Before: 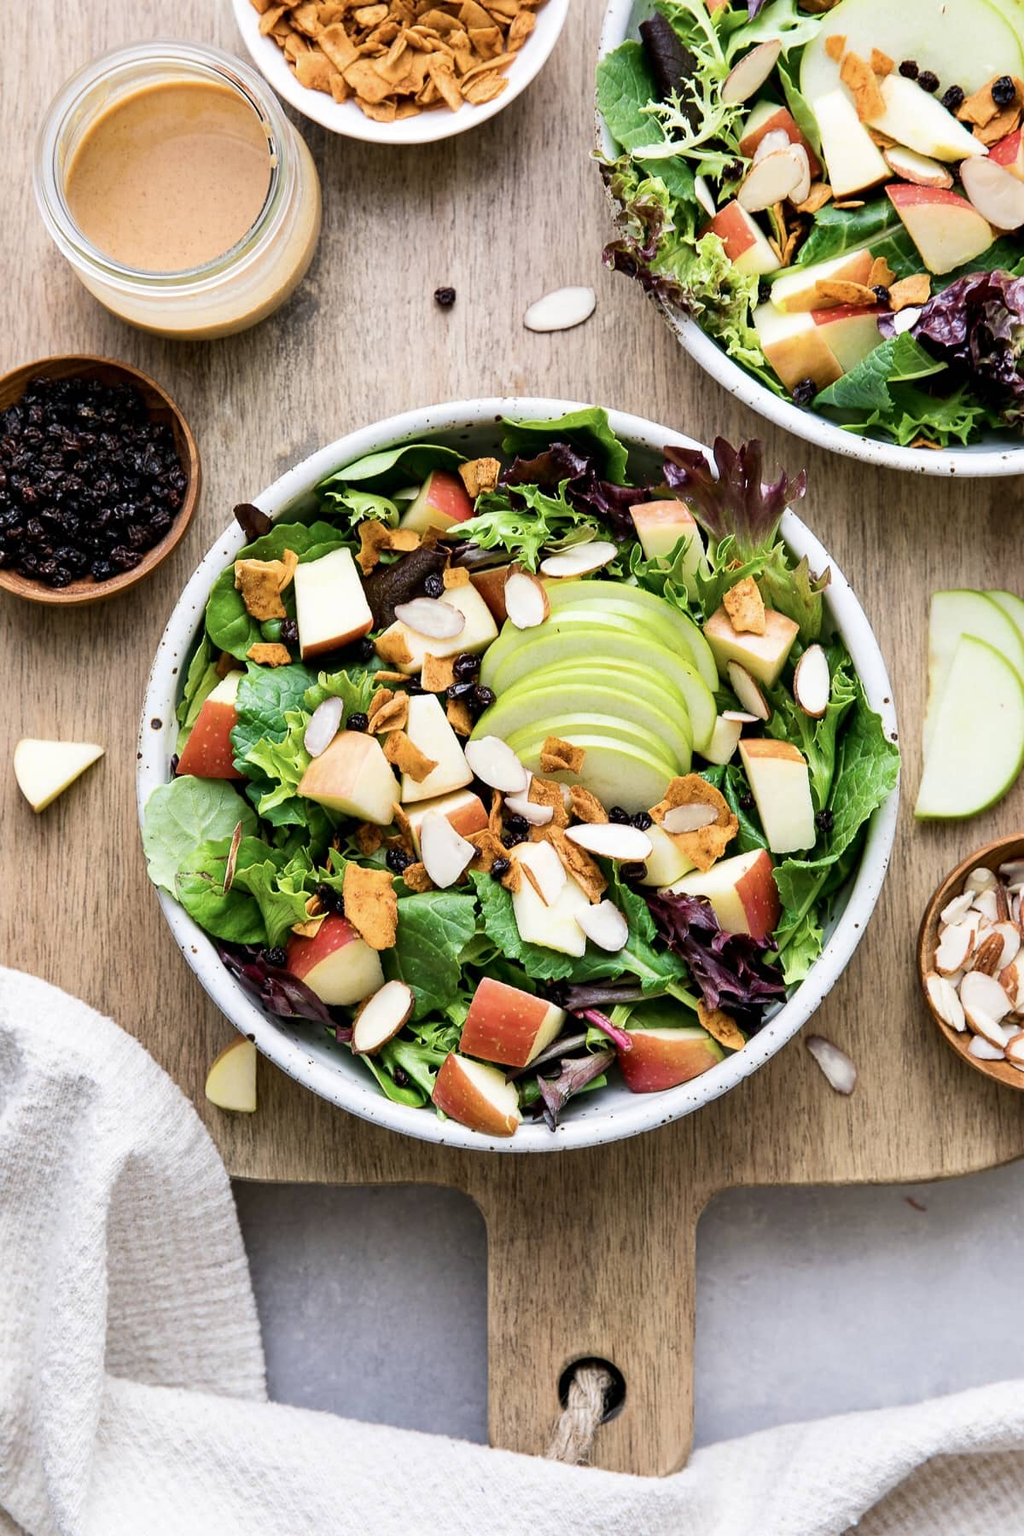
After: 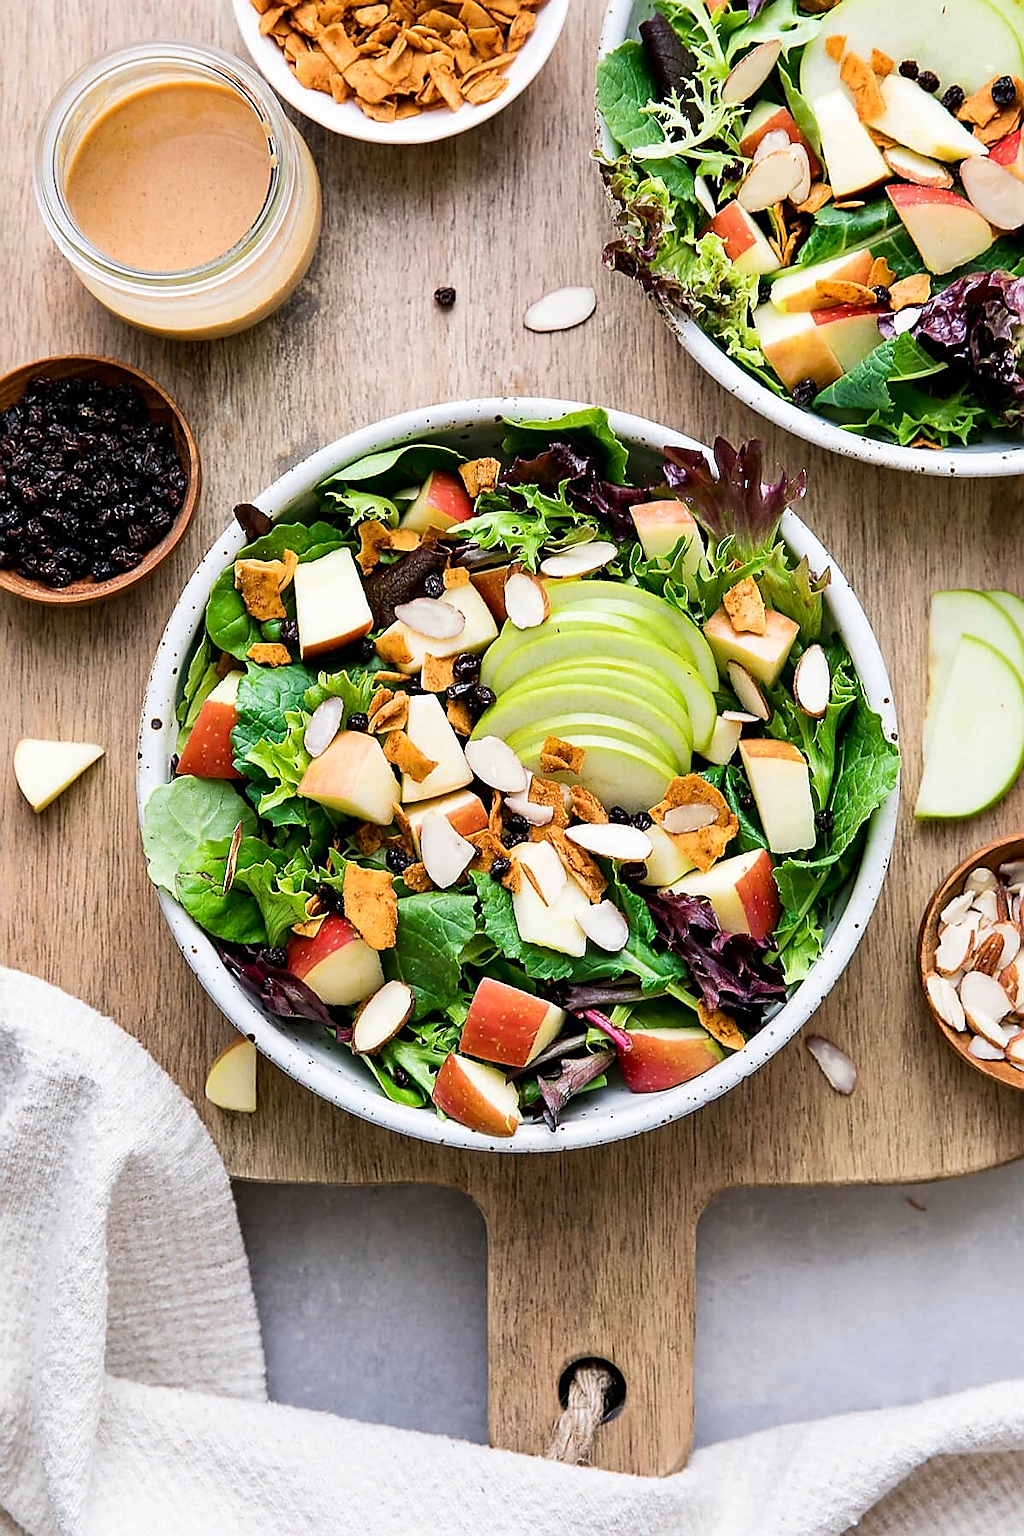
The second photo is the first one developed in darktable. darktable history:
sharpen: radius 1.415, amount 1.247, threshold 0.789
